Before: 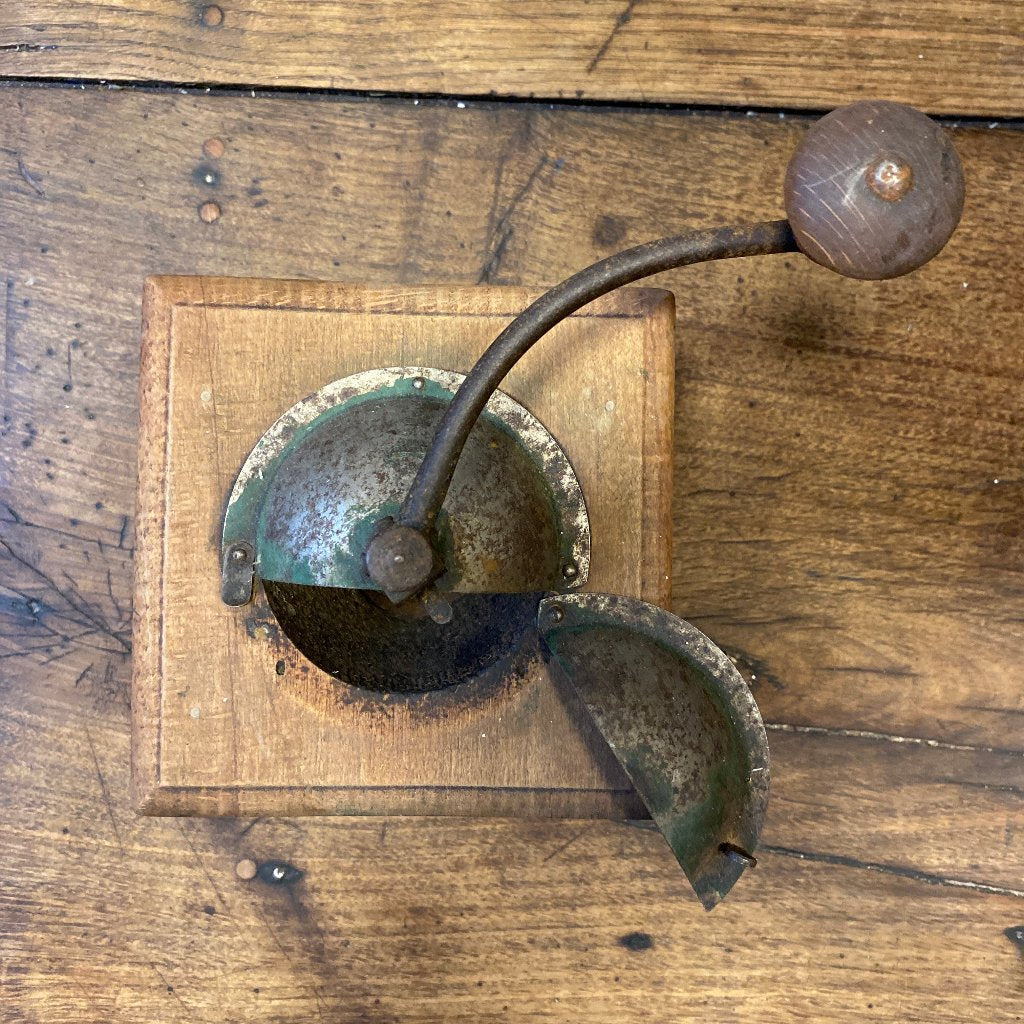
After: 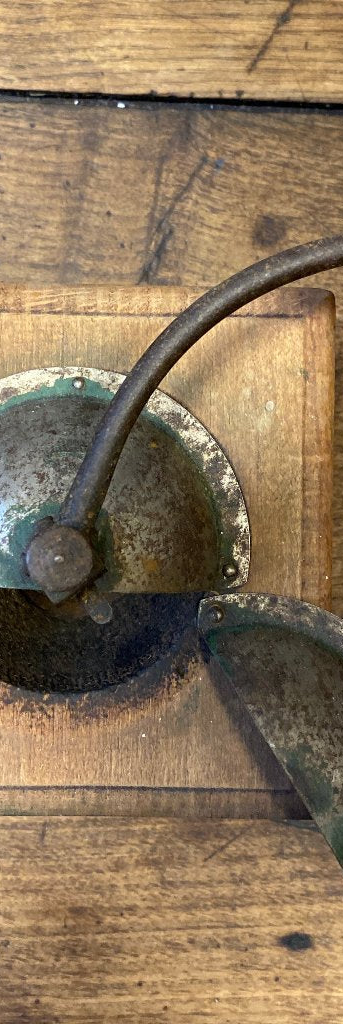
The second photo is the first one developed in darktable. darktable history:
crop: left 33.247%, right 33.194%
